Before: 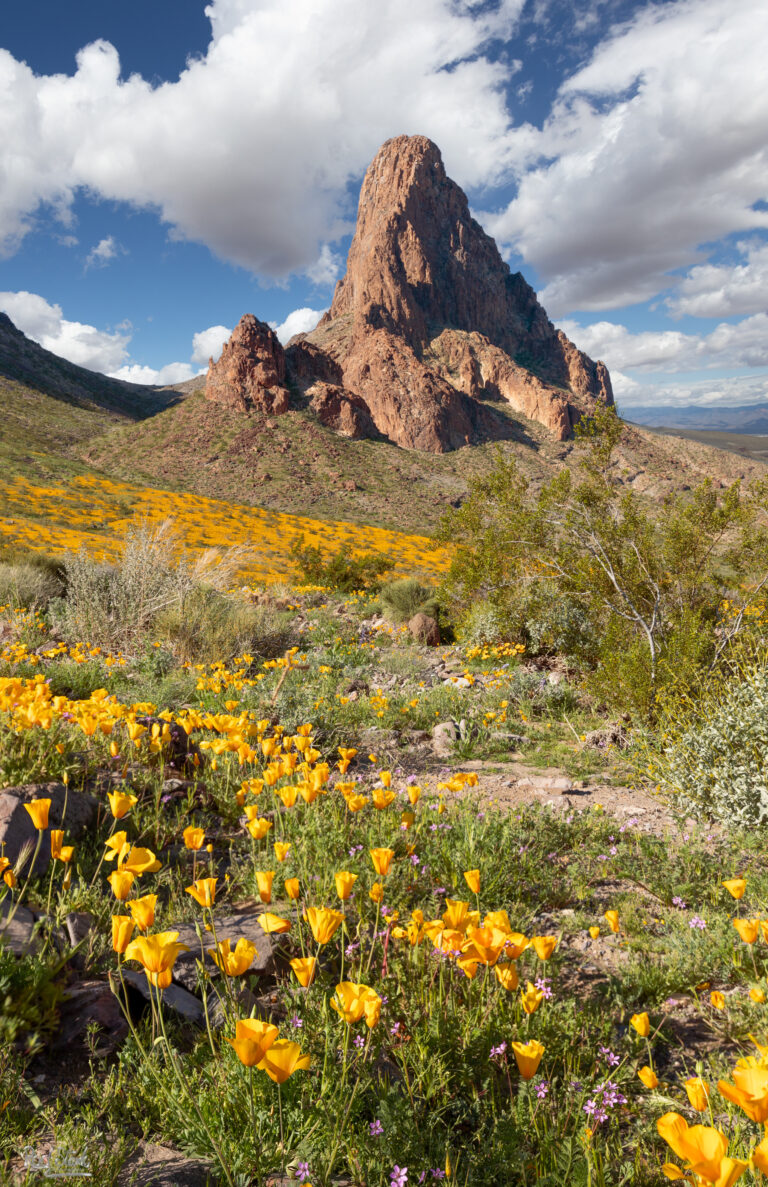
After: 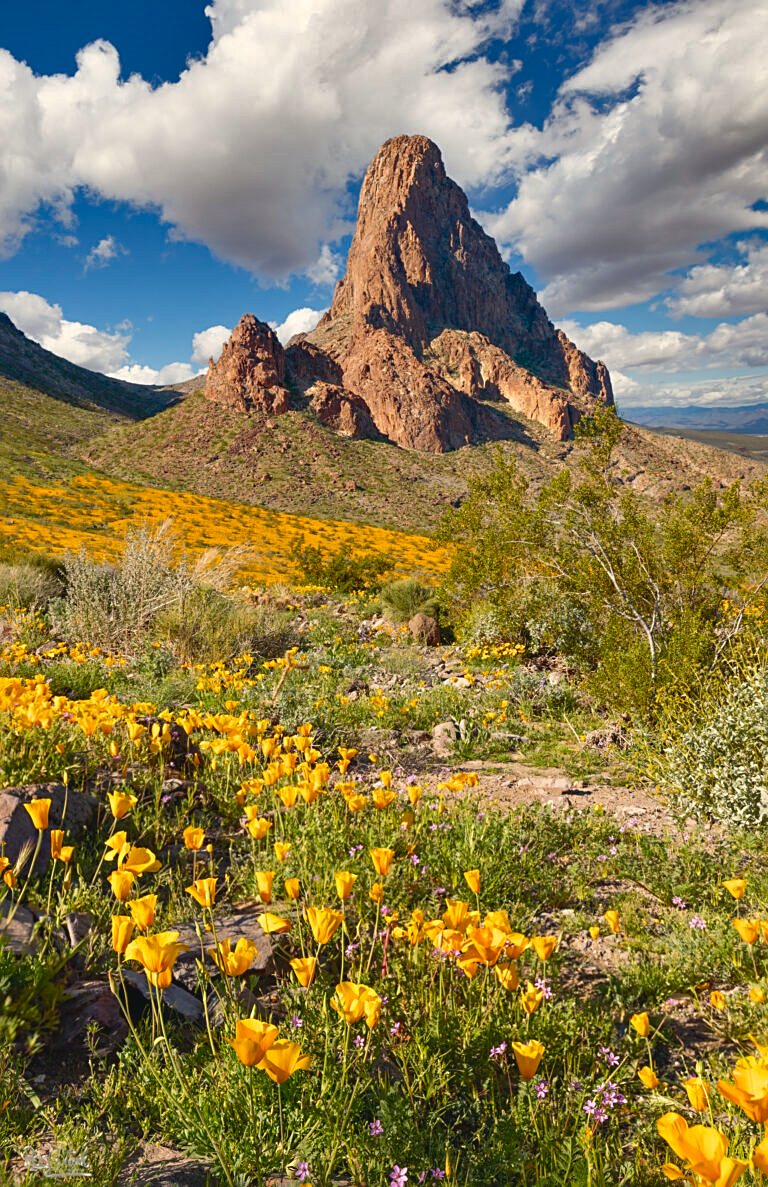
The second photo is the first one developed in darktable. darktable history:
color balance rgb: shadows lift › chroma 2%, shadows lift › hue 219.6°, power › hue 313.2°, highlights gain › chroma 3%, highlights gain › hue 75.6°, global offset › luminance 0.5%, perceptual saturation grading › global saturation 15.33%, perceptual saturation grading › highlights -19.33%, perceptual saturation grading › shadows 20%, global vibrance 20%
haze removal: compatibility mode true, adaptive false
shadows and highlights: radius 108.52, shadows 40.68, highlights -72.88, low approximation 0.01, soften with gaussian
sharpen: on, module defaults
